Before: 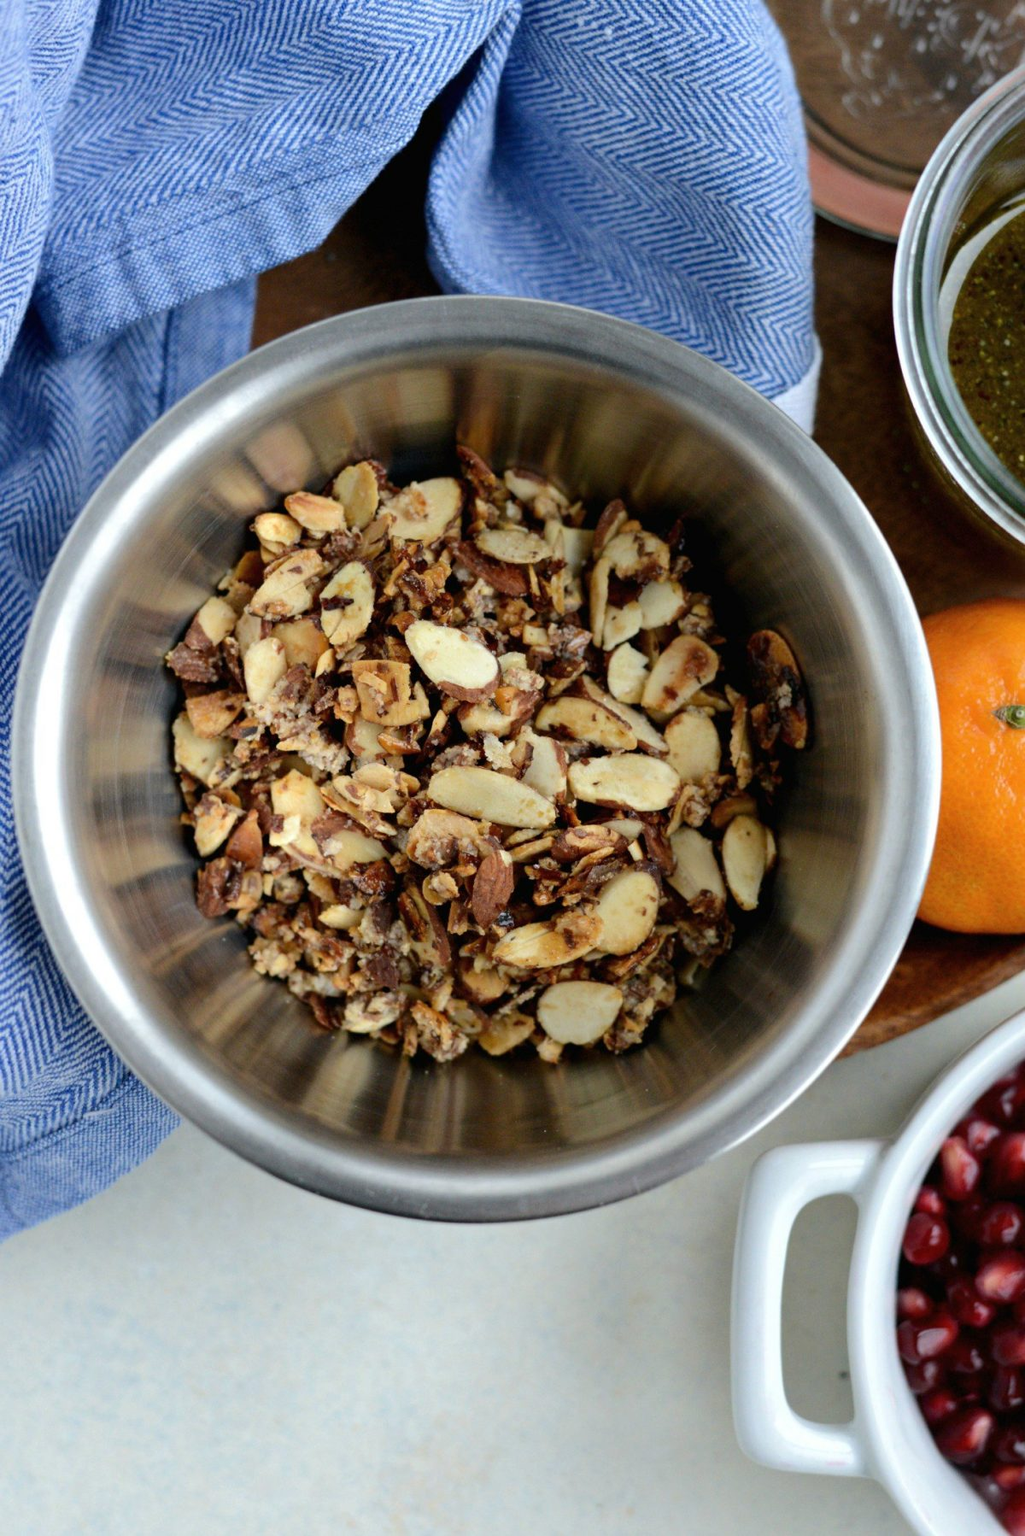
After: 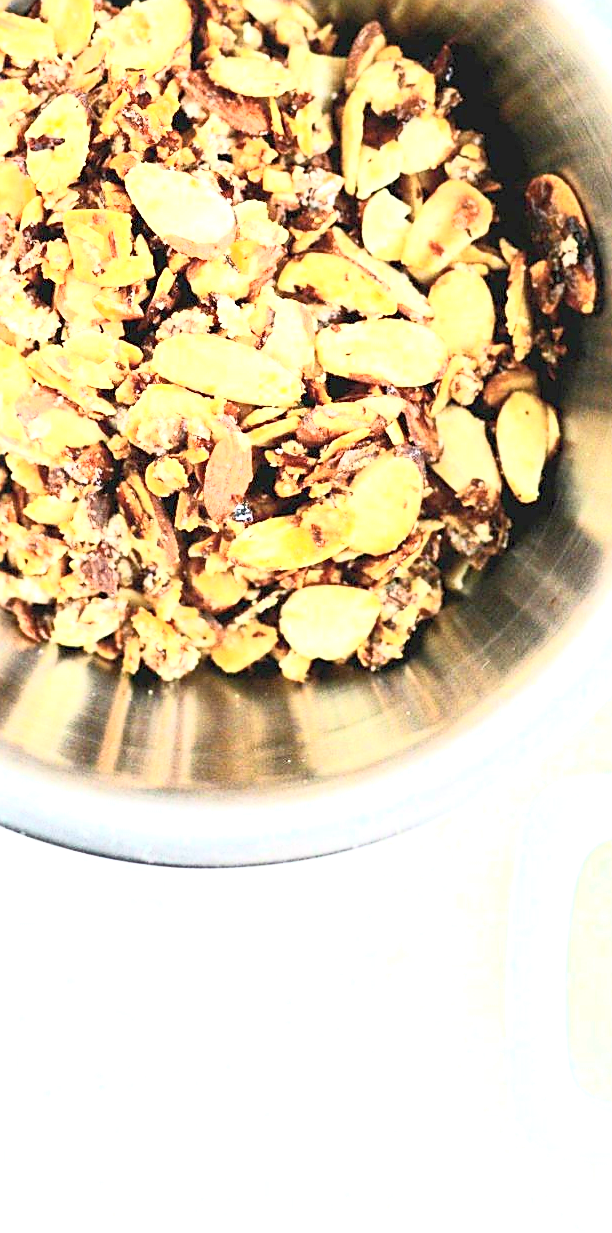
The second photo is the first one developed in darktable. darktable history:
crop and rotate: left 29.166%, top 31.395%, right 19.808%
sharpen: on, module defaults
exposure: exposure 2.225 EV, compensate highlight preservation false
contrast brightness saturation: contrast 0.392, brightness 0.516
